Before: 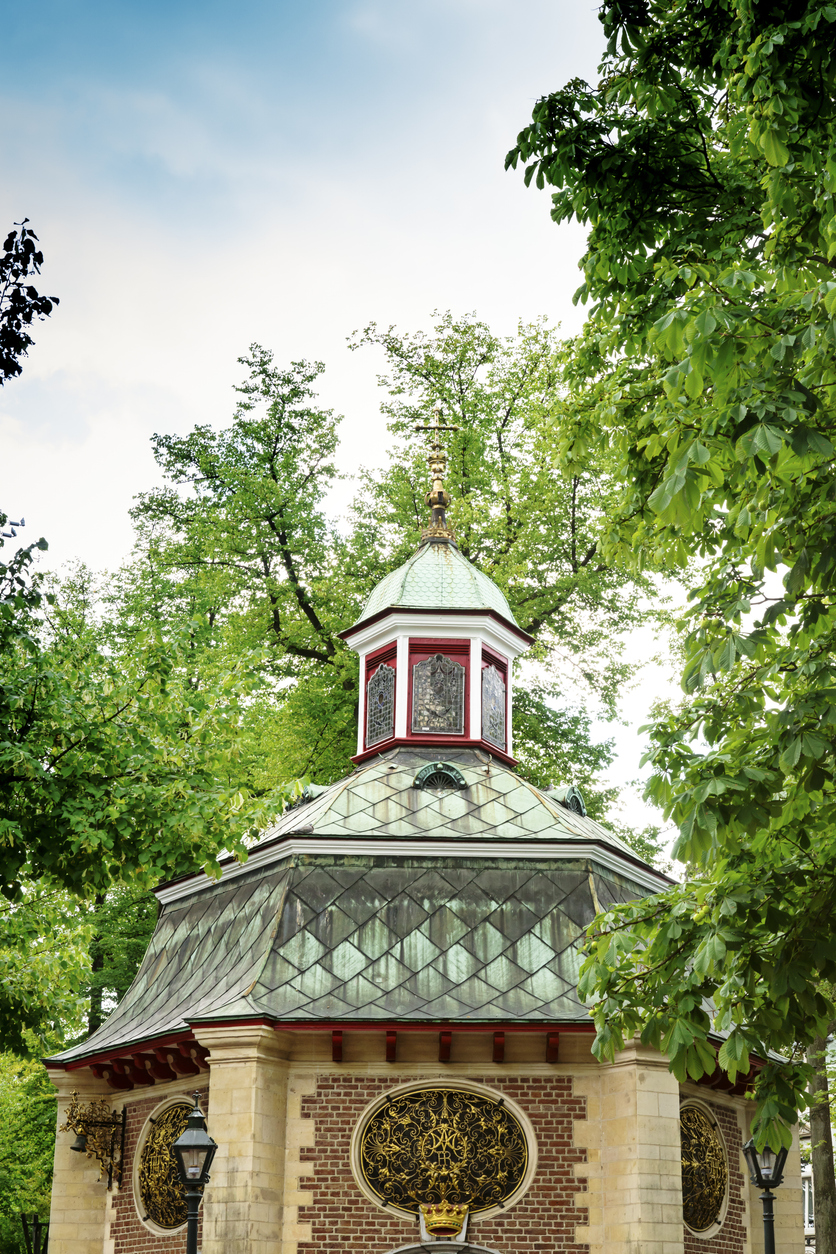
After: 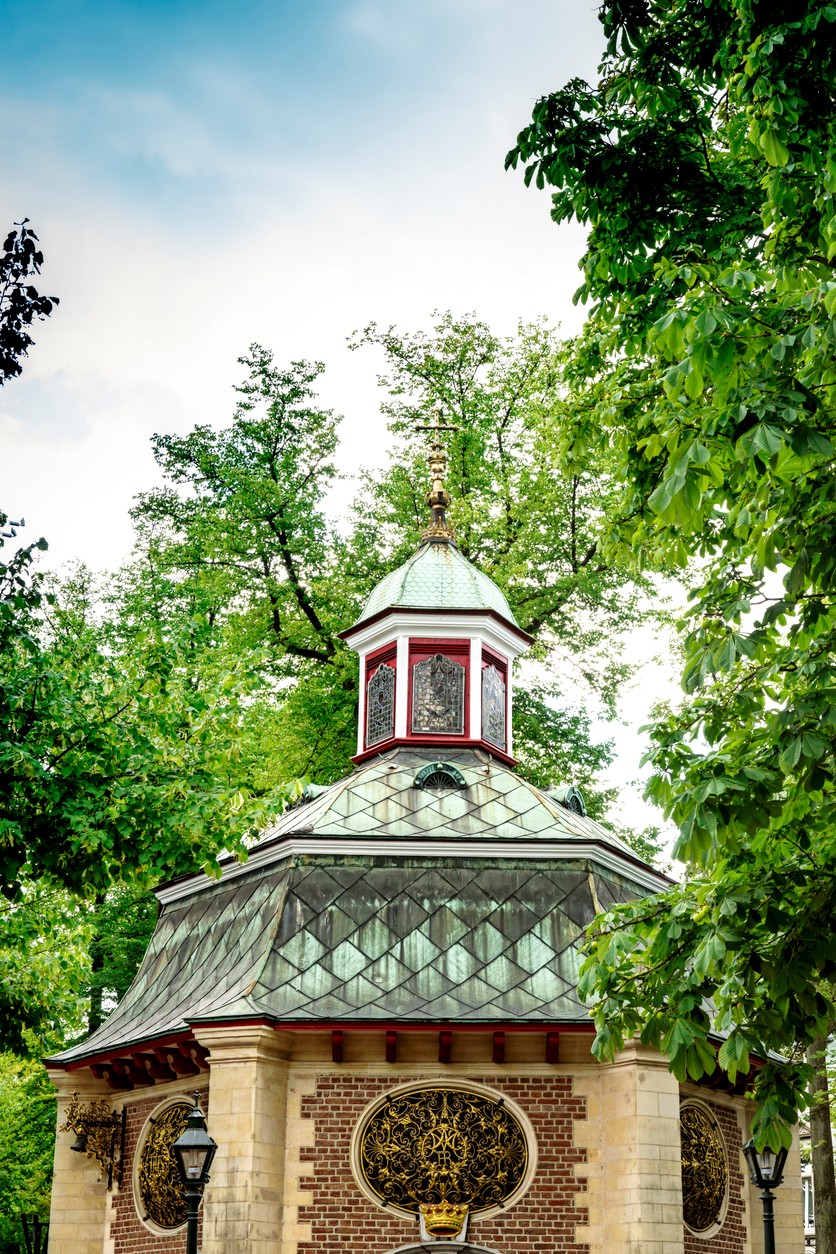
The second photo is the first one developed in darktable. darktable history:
local contrast: highlights 25%, shadows 75%, midtone range 0.75
exposure: compensate highlight preservation false
